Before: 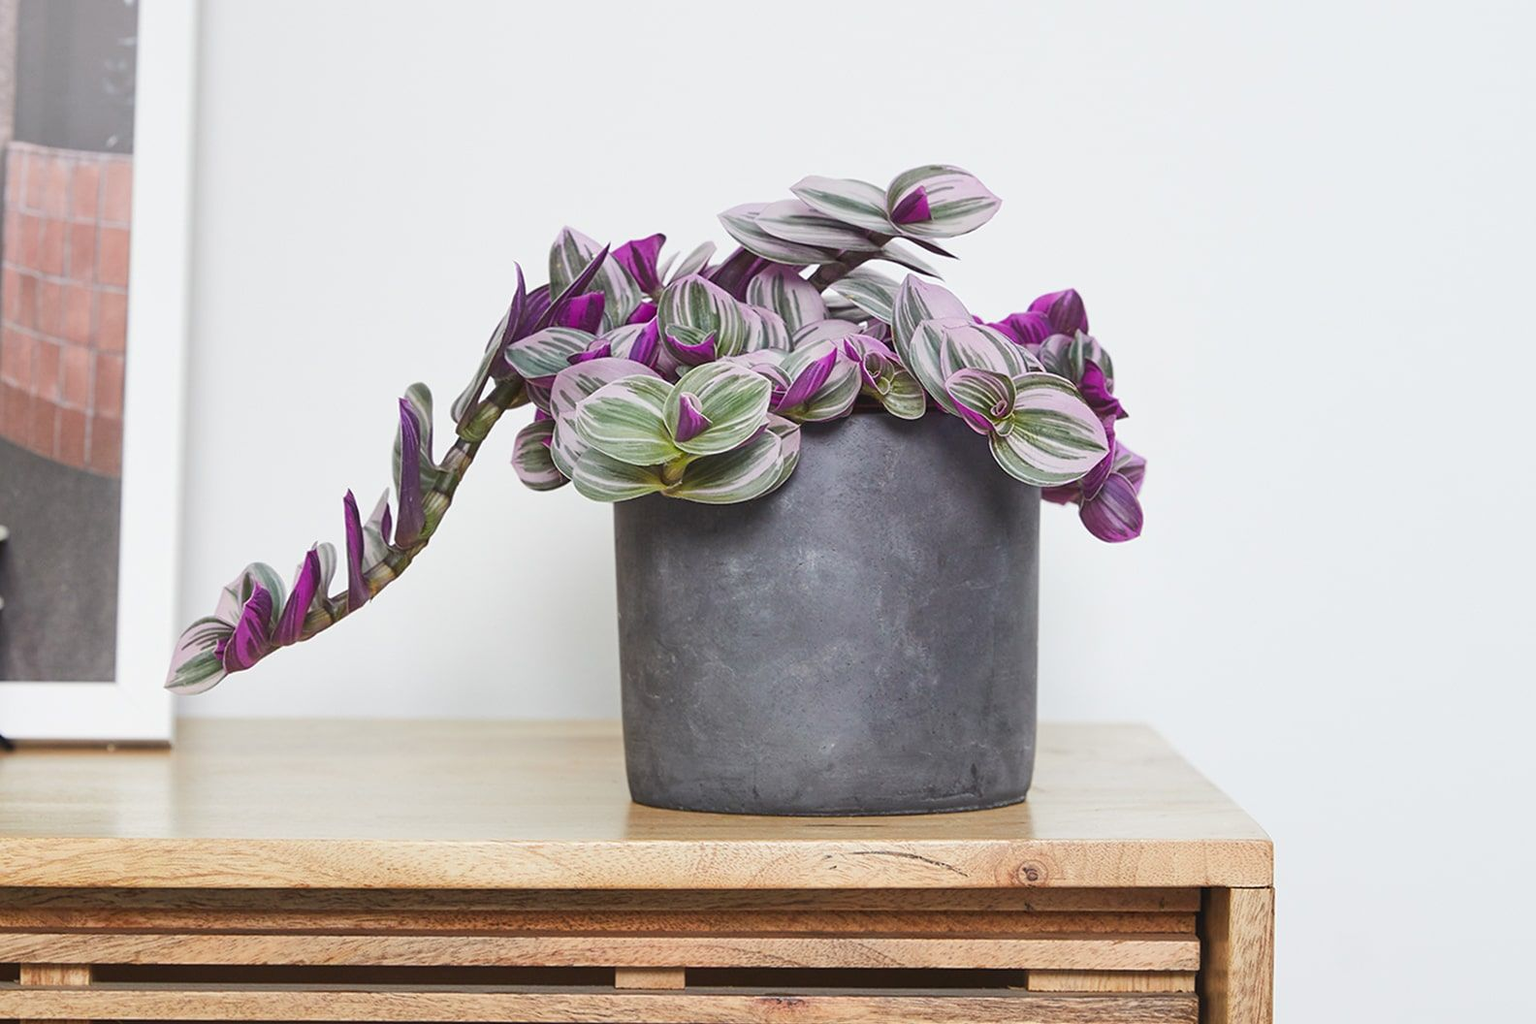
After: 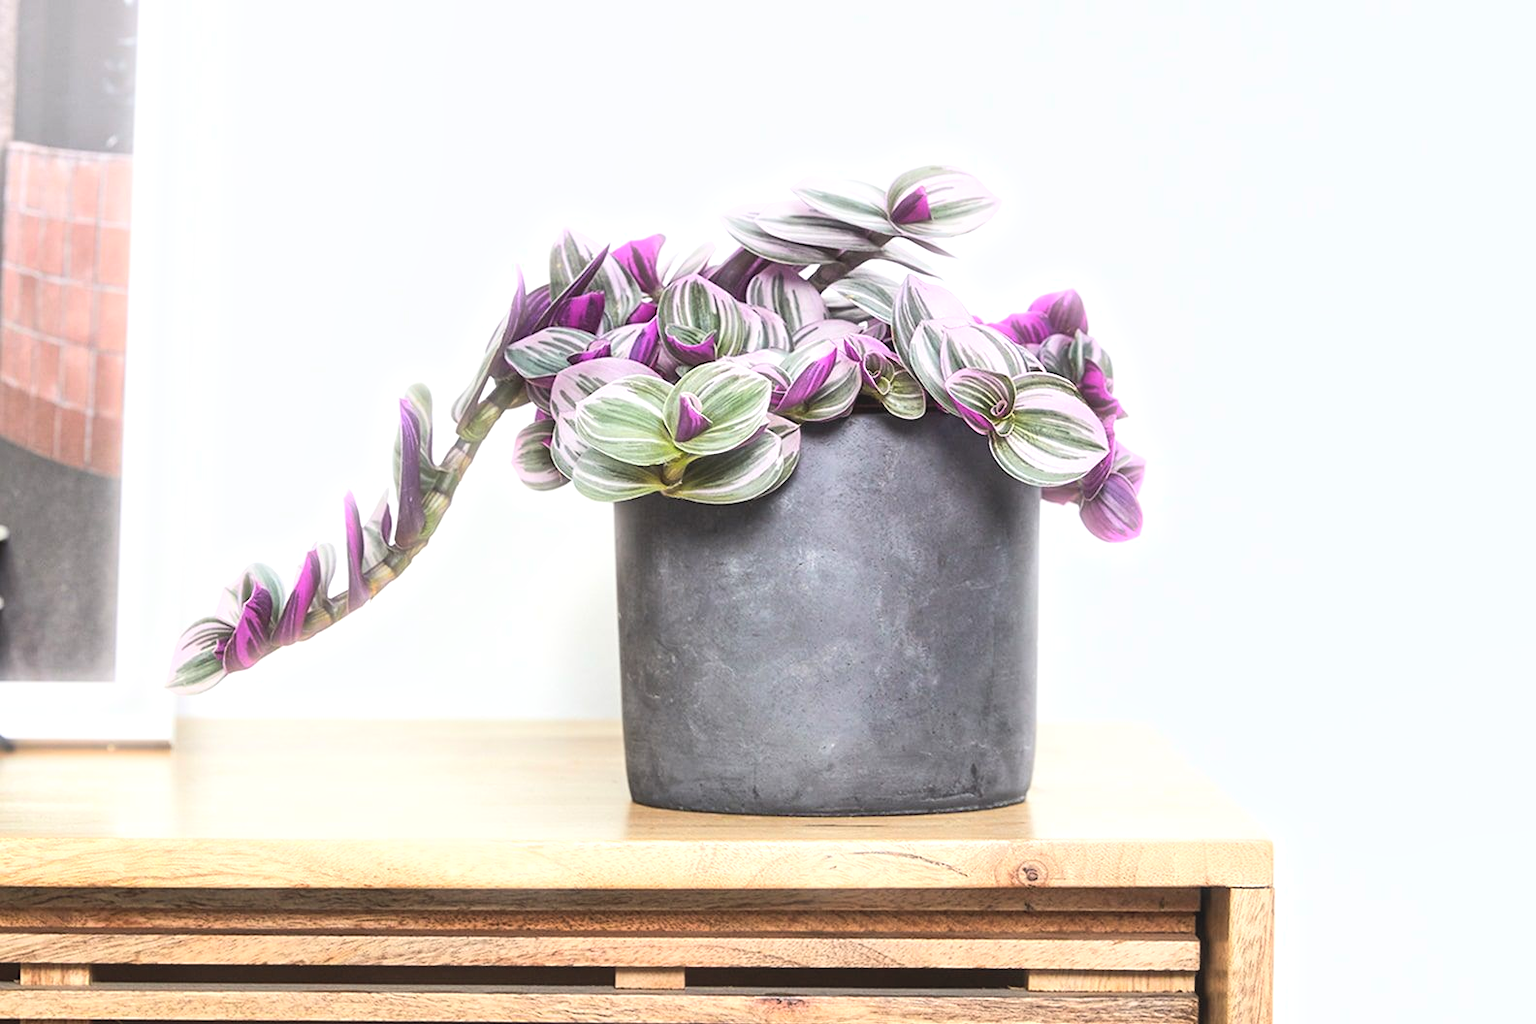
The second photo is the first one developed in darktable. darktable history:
tone equalizer: -8 EV -0.75 EV, -7 EV -0.7 EV, -6 EV -0.6 EV, -5 EV -0.4 EV, -3 EV 0.4 EV, -2 EV 0.6 EV, -1 EV 0.7 EV, +0 EV 0.75 EV, edges refinement/feathering 500, mask exposure compensation -1.57 EV, preserve details no
contrast brightness saturation: brightness 0.15
bloom: size 3%, threshold 100%, strength 0%
